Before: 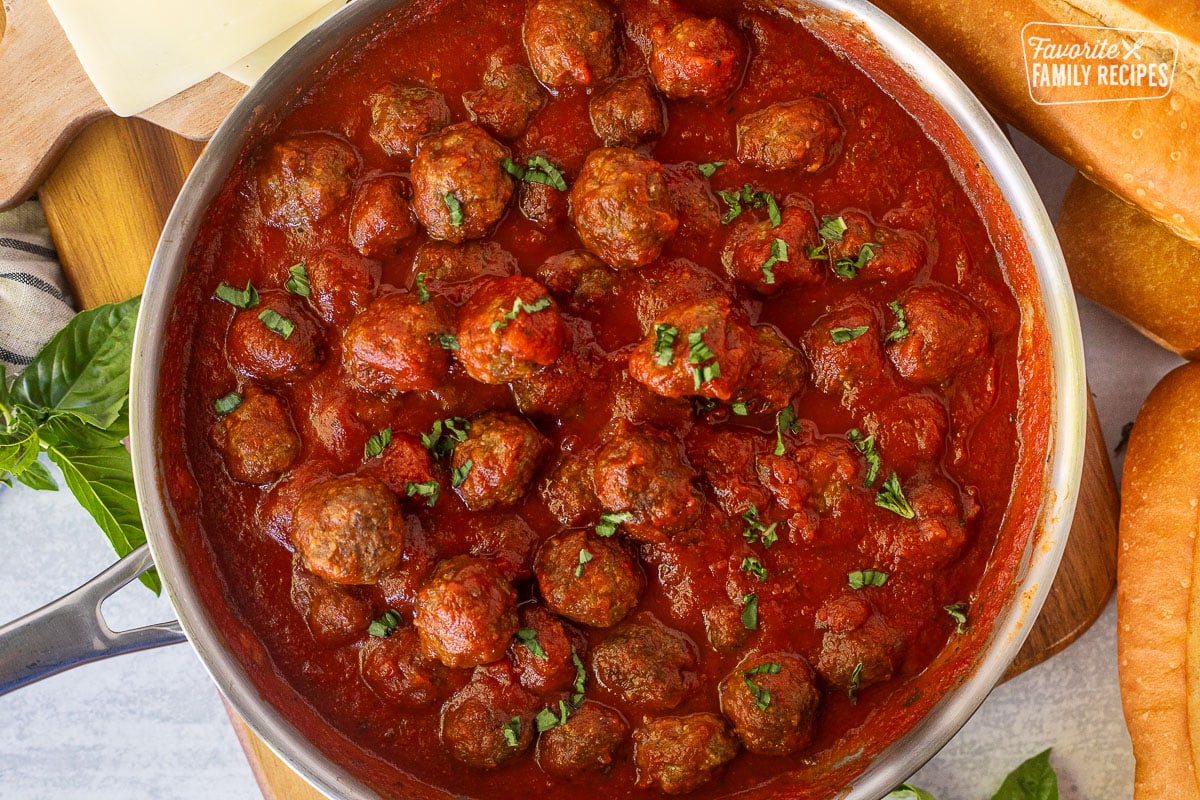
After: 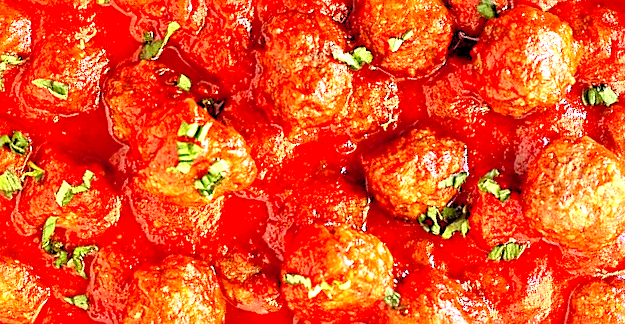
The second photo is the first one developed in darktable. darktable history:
levels: levels [0.008, 0.318, 0.836]
sharpen: on, module defaults
tone equalizer: -8 EV -0.755 EV, -7 EV -0.696 EV, -6 EV -0.634 EV, -5 EV -0.412 EV, -3 EV 0.397 EV, -2 EV 0.6 EV, -1 EV 0.689 EV, +0 EV 0.773 EV, edges refinement/feathering 500, mask exposure compensation -1.57 EV, preserve details no
crop and rotate: angle 146.94°, left 9.122%, top 15.621%, right 4.487%, bottom 17.143%
exposure: black level correction 0.001, exposure 0.499 EV, compensate highlight preservation false
